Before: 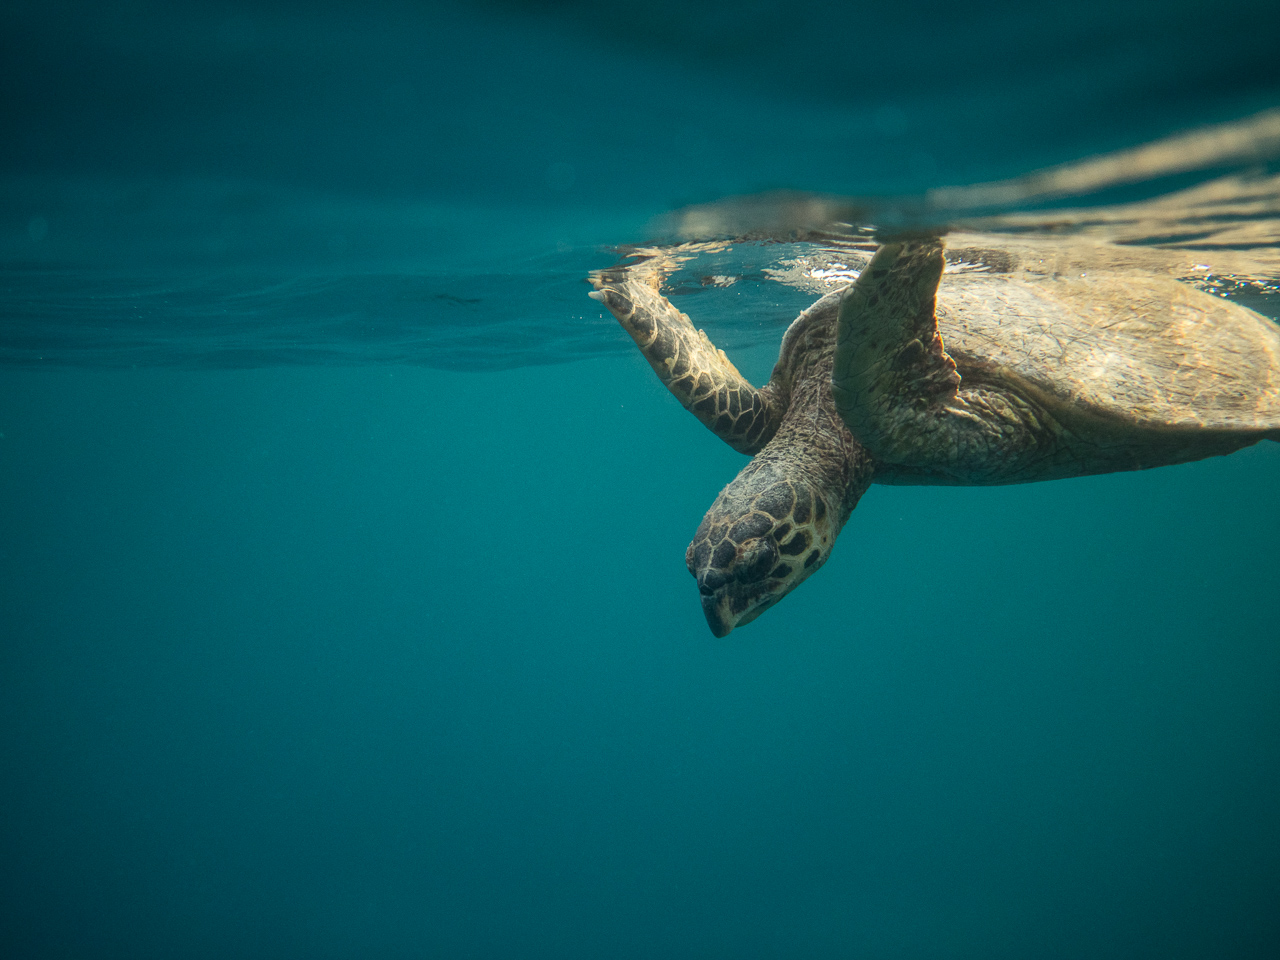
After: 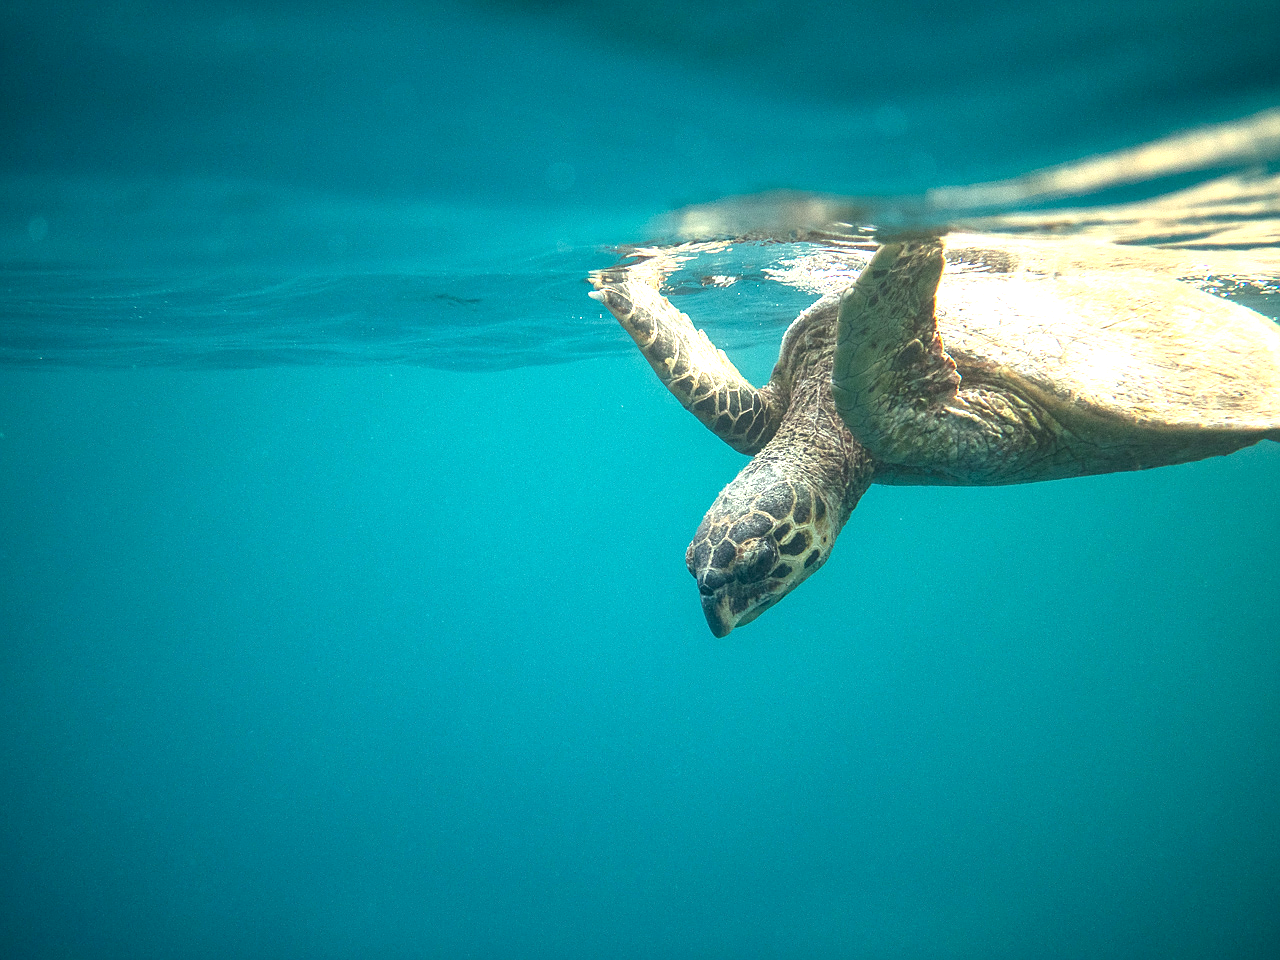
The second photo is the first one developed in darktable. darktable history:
sharpen: radius 0.969, amount 0.604
exposure: black level correction 0.001, exposure 0.5 EV, compensate exposure bias true, compensate highlight preservation false
rgb levels: preserve colors max RGB
